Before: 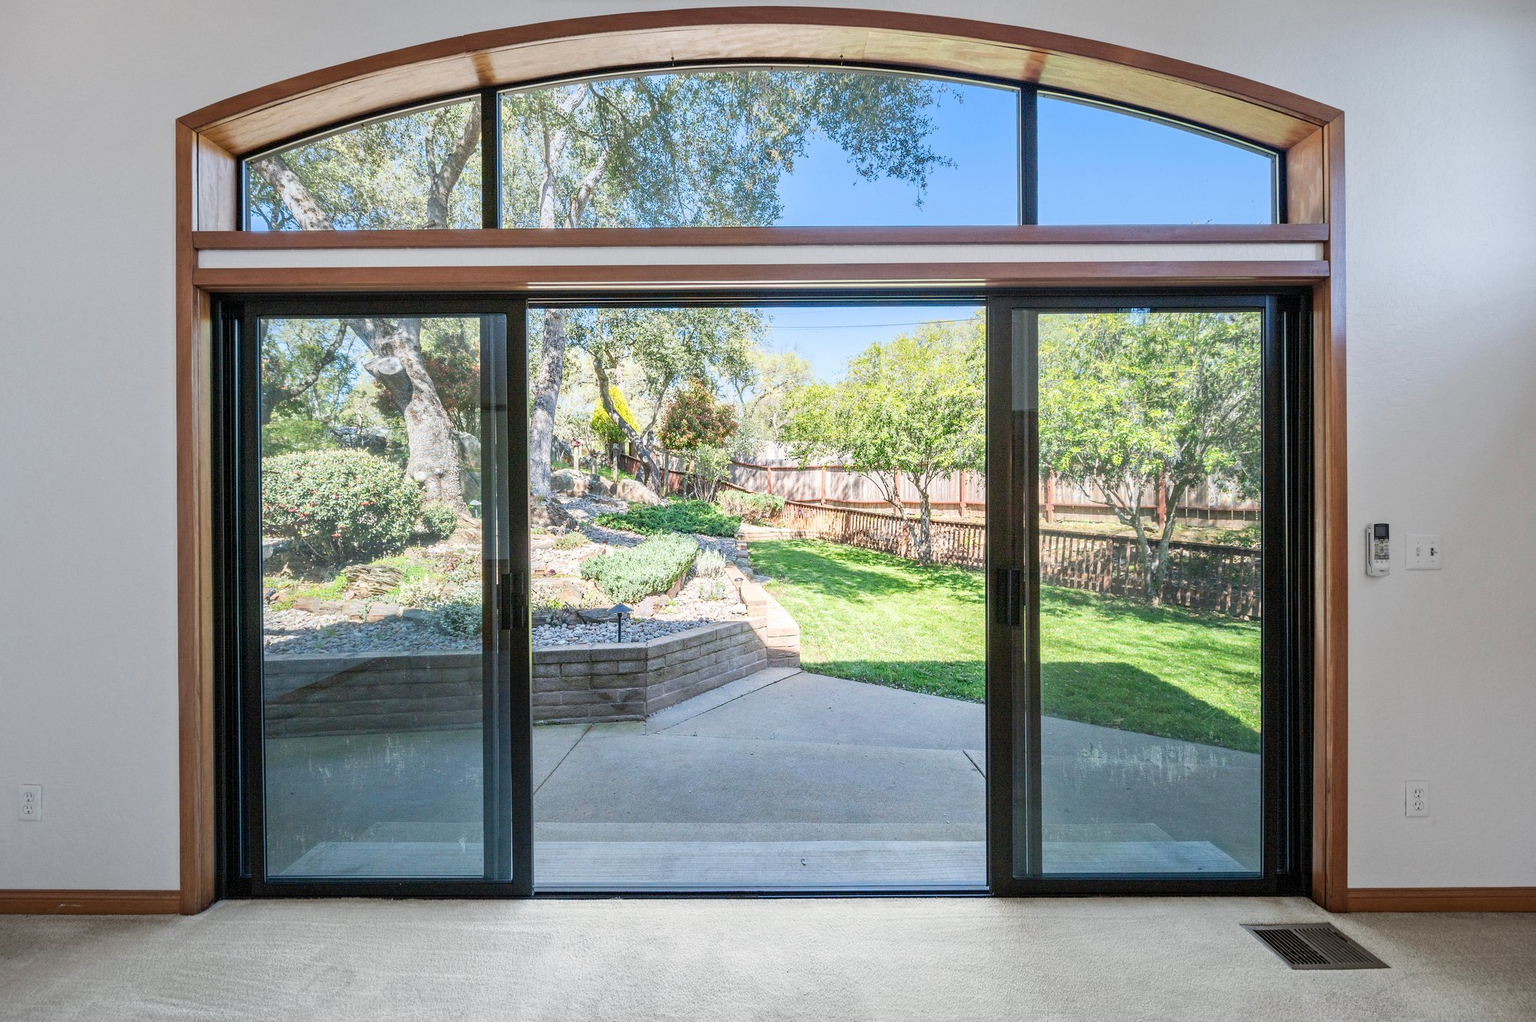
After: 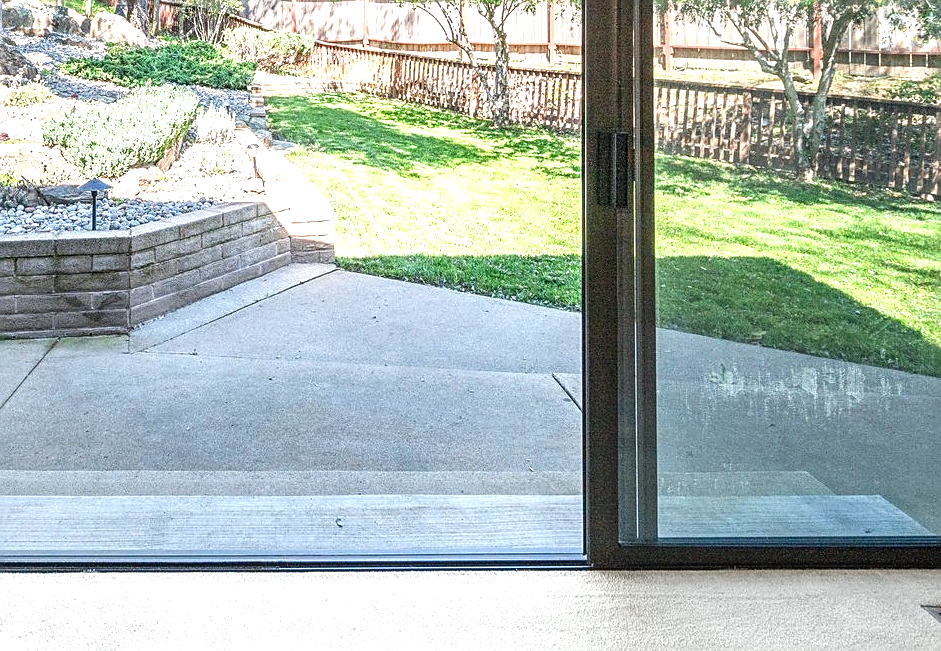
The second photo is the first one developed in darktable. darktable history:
contrast brightness saturation: saturation -0.045
sharpen: on, module defaults
exposure: exposure 0.641 EV, compensate highlight preservation false
crop: left 35.781%, top 45.994%, right 18.23%, bottom 6.201%
local contrast: on, module defaults
